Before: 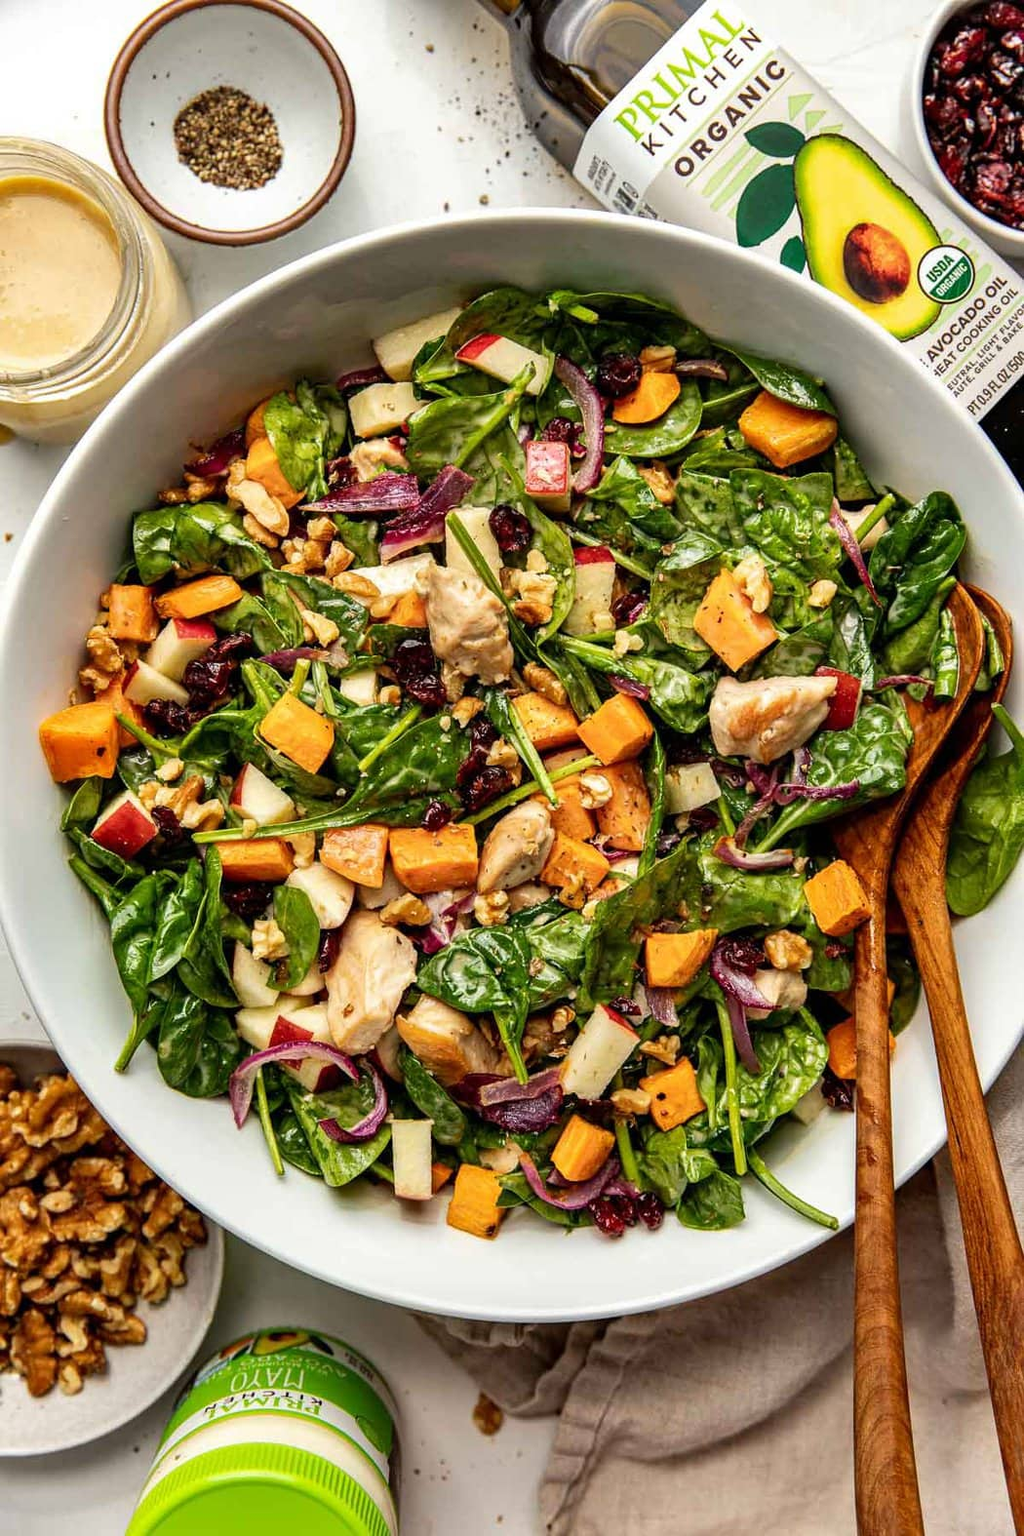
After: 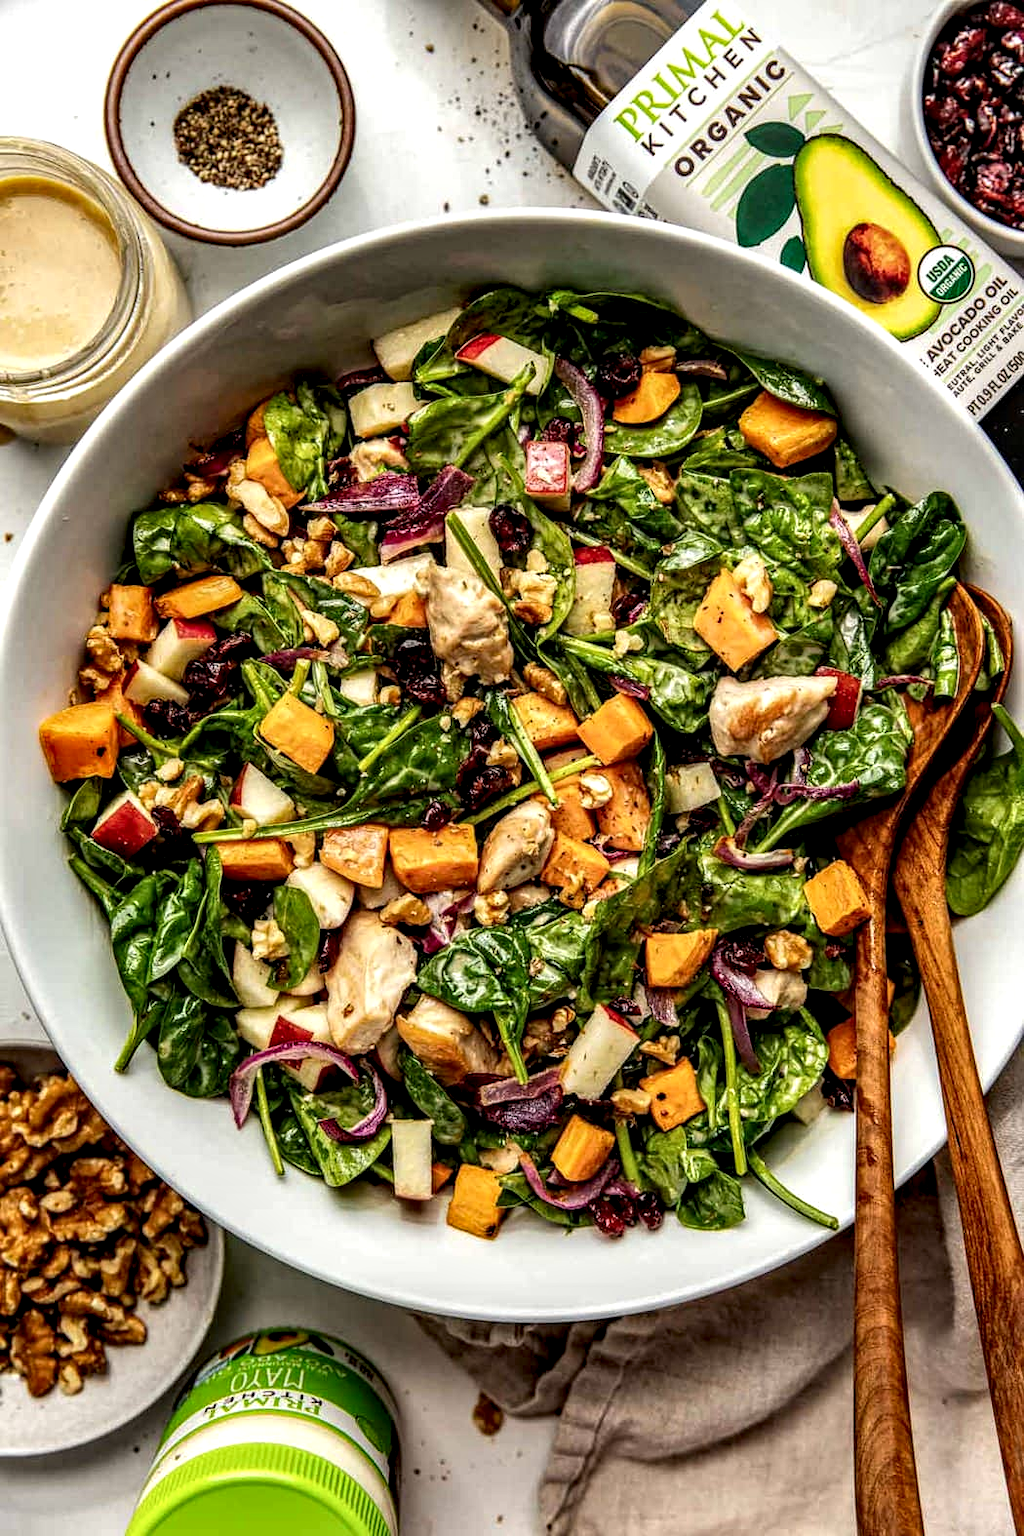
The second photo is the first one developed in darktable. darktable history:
local contrast: highlights 21%, shadows 72%, detail 170%
